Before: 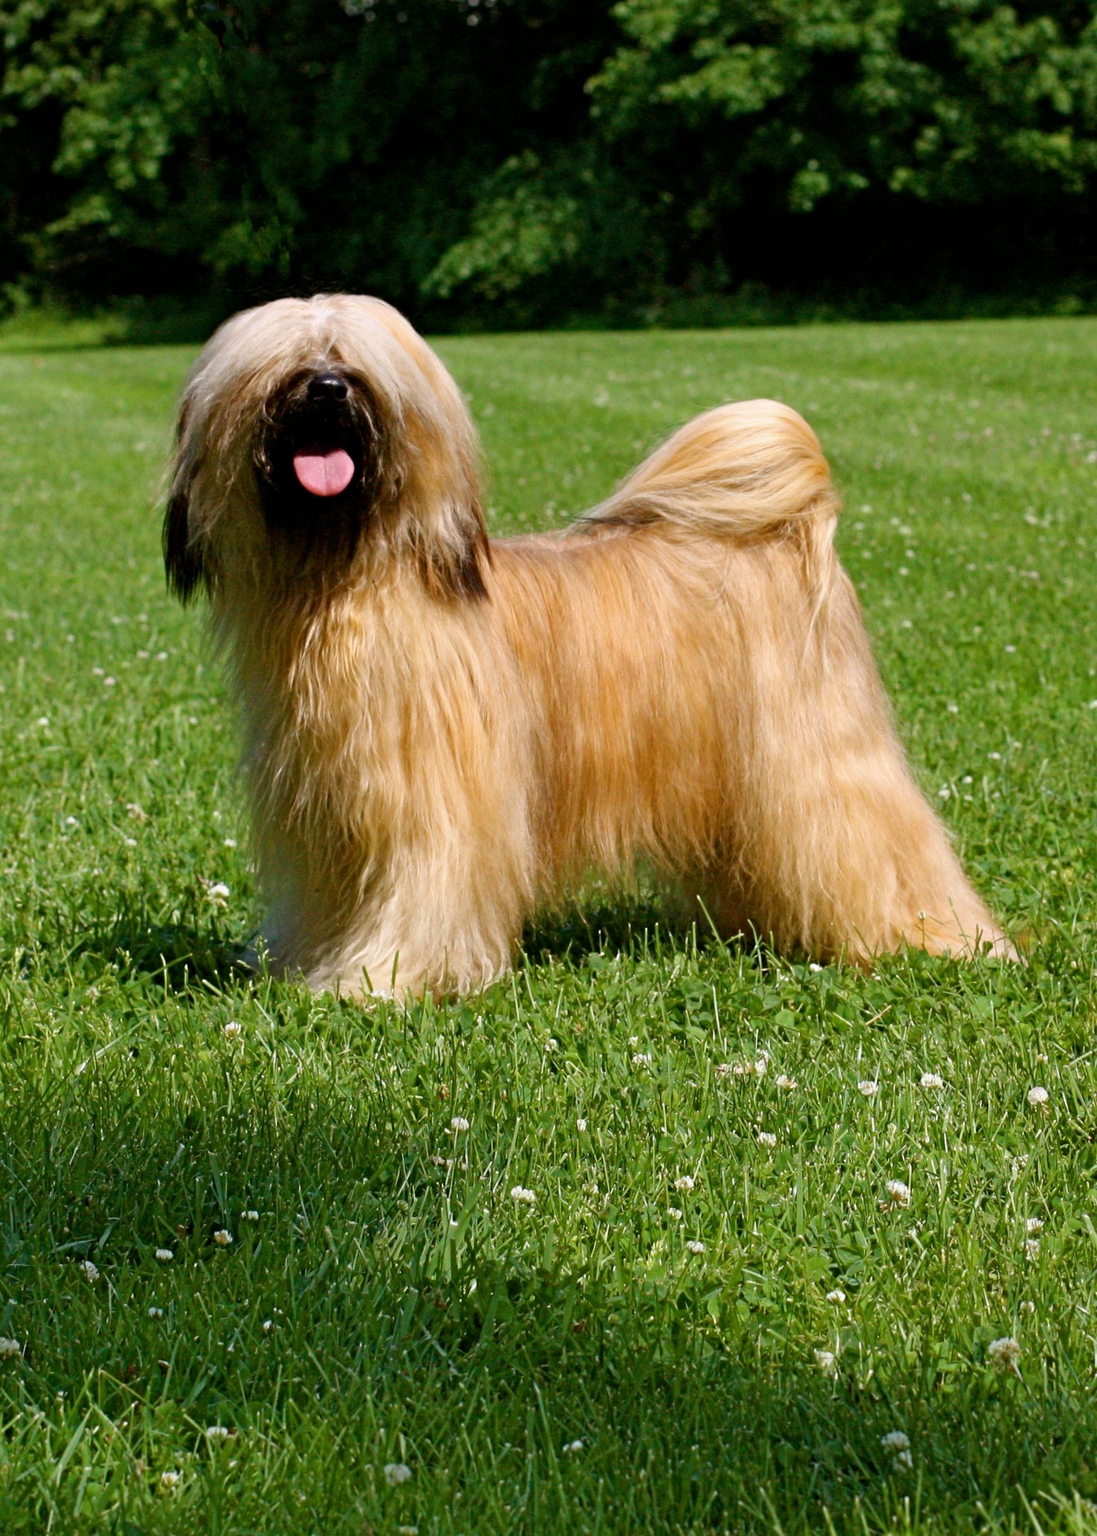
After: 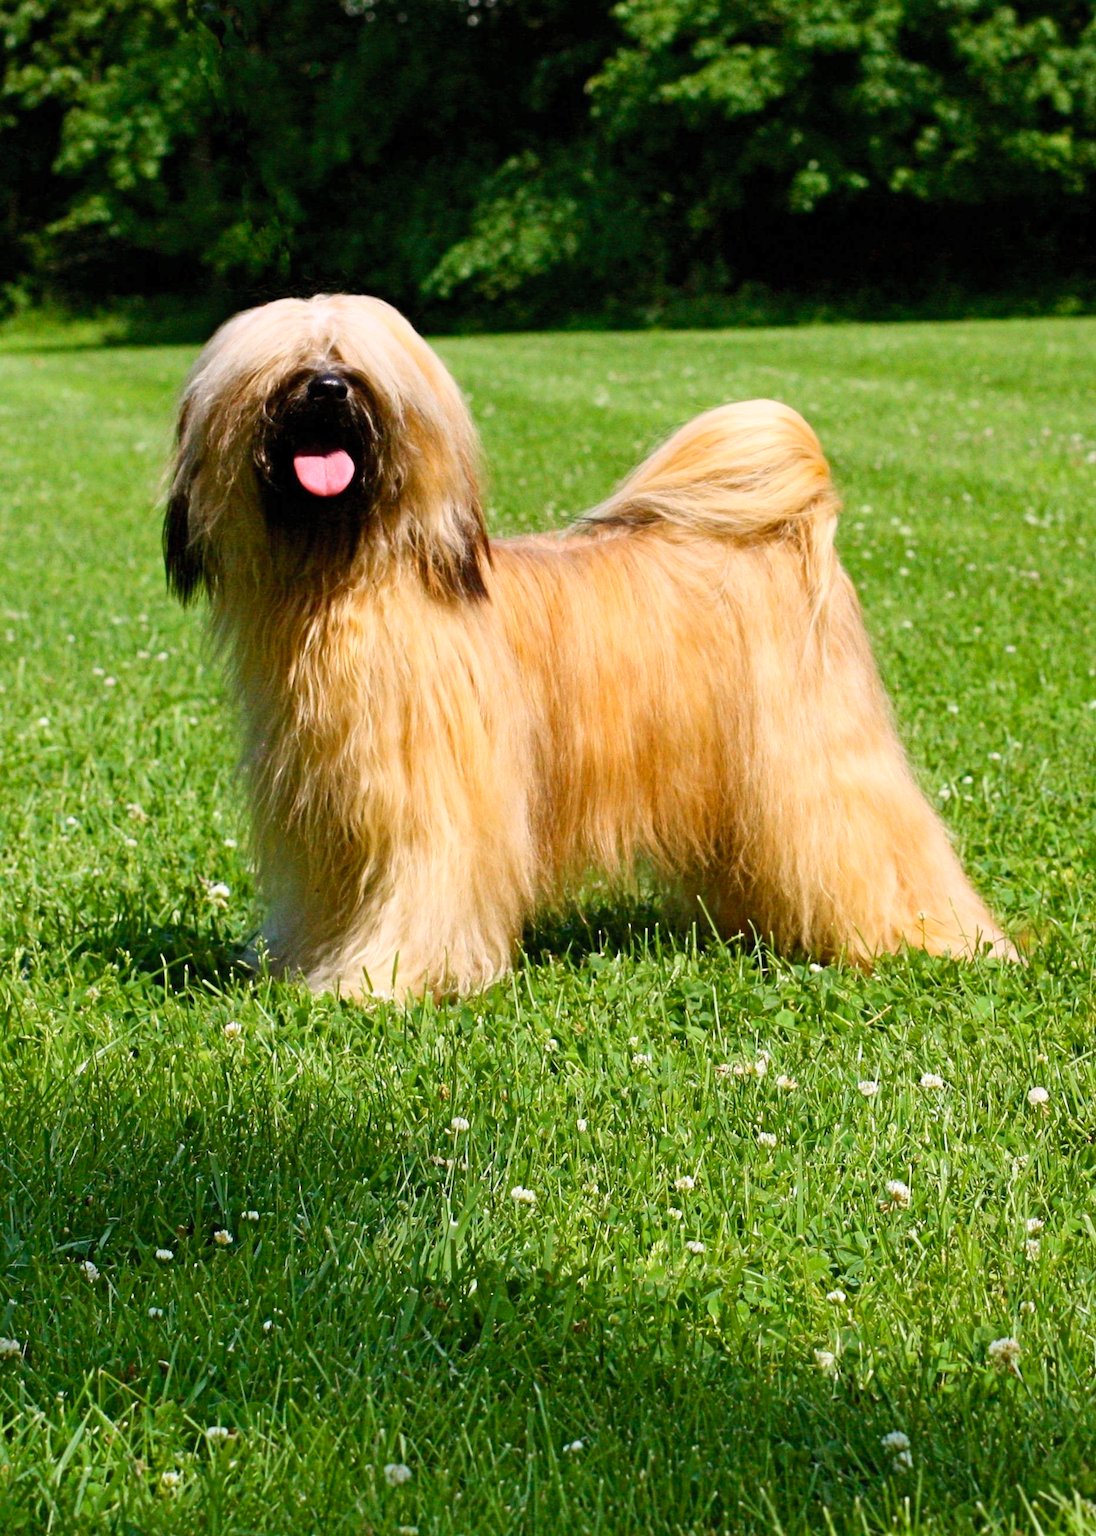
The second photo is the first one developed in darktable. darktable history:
tone equalizer: on, module defaults
contrast brightness saturation: contrast 0.2, brightness 0.16, saturation 0.22
